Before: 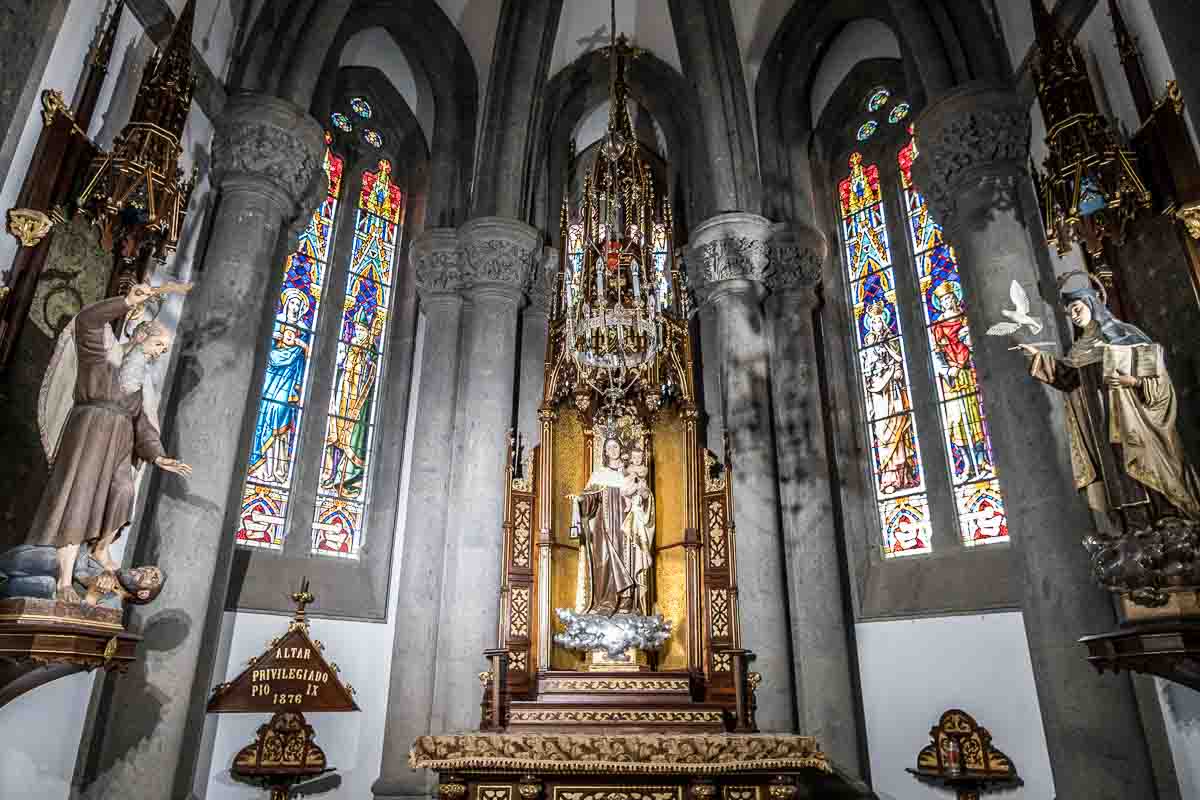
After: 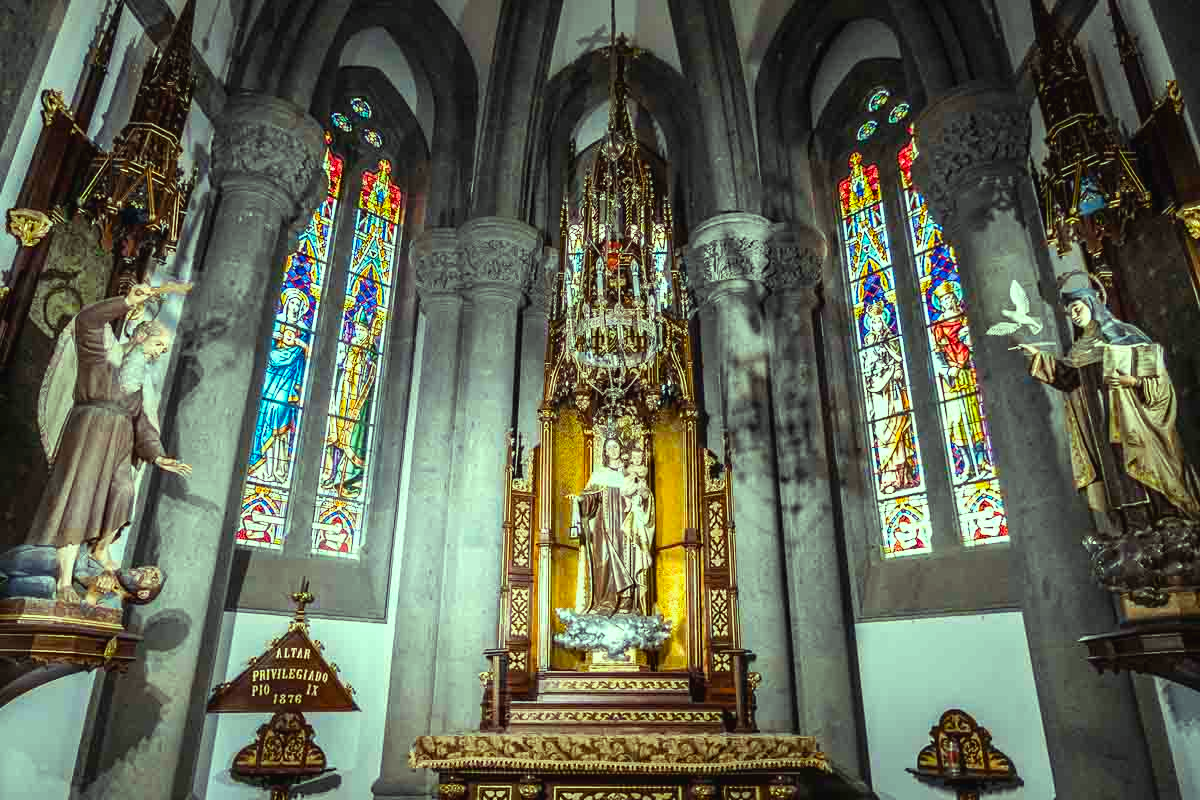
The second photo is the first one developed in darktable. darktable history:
color balance rgb: highlights gain › luminance 15.16%, highlights gain › chroma 7.108%, highlights gain › hue 127.24°, global offset › luminance 0.229%, global offset › hue 172.27°, perceptual saturation grading › global saturation 30.045%
